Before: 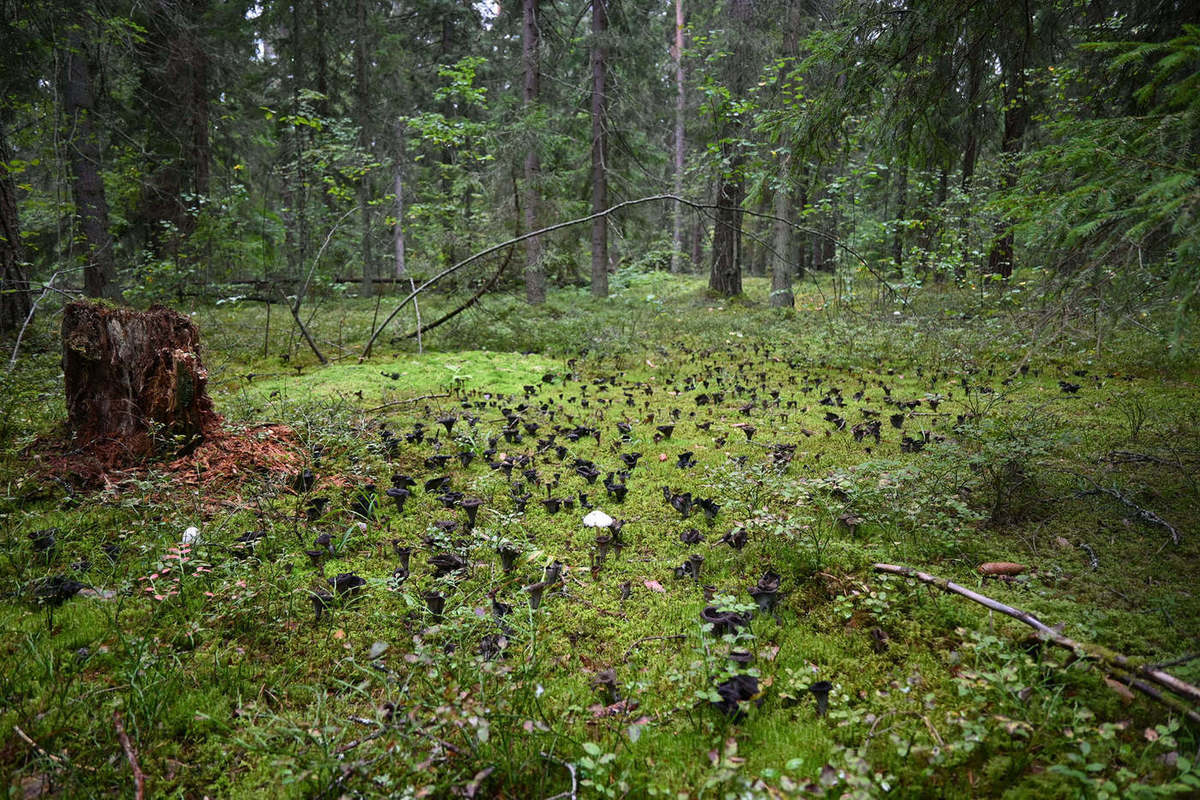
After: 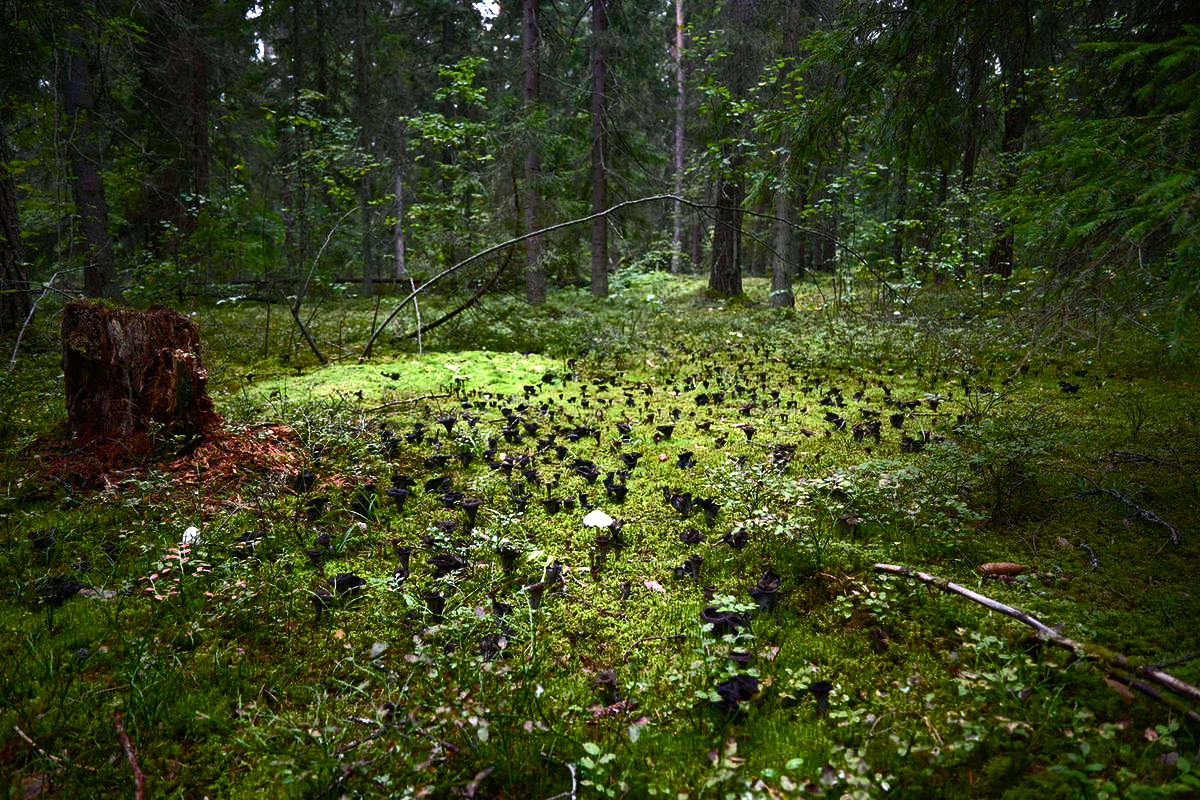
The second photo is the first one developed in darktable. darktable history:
tone equalizer: -8 EV 0.001 EV, -7 EV -0.002 EV, -6 EV 0.005 EV, -5 EV -0.065 EV, -4 EV -0.12 EV, -3 EV -0.185 EV, -2 EV 0.246 EV, -1 EV 0.718 EV, +0 EV 0.491 EV, mask exposure compensation -0.489 EV
color balance rgb: perceptual saturation grading › global saturation 45.223%, perceptual saturation grading › highlights -50.021%, perceptual saturation grading › shadows 30.978%, perceptual brilliance grading › highlights 3.977%, perceptual brilliance grading › mid-tones -18.661%, perceptual brilliance grading › shadows -40.778%, global vibrance 20%
